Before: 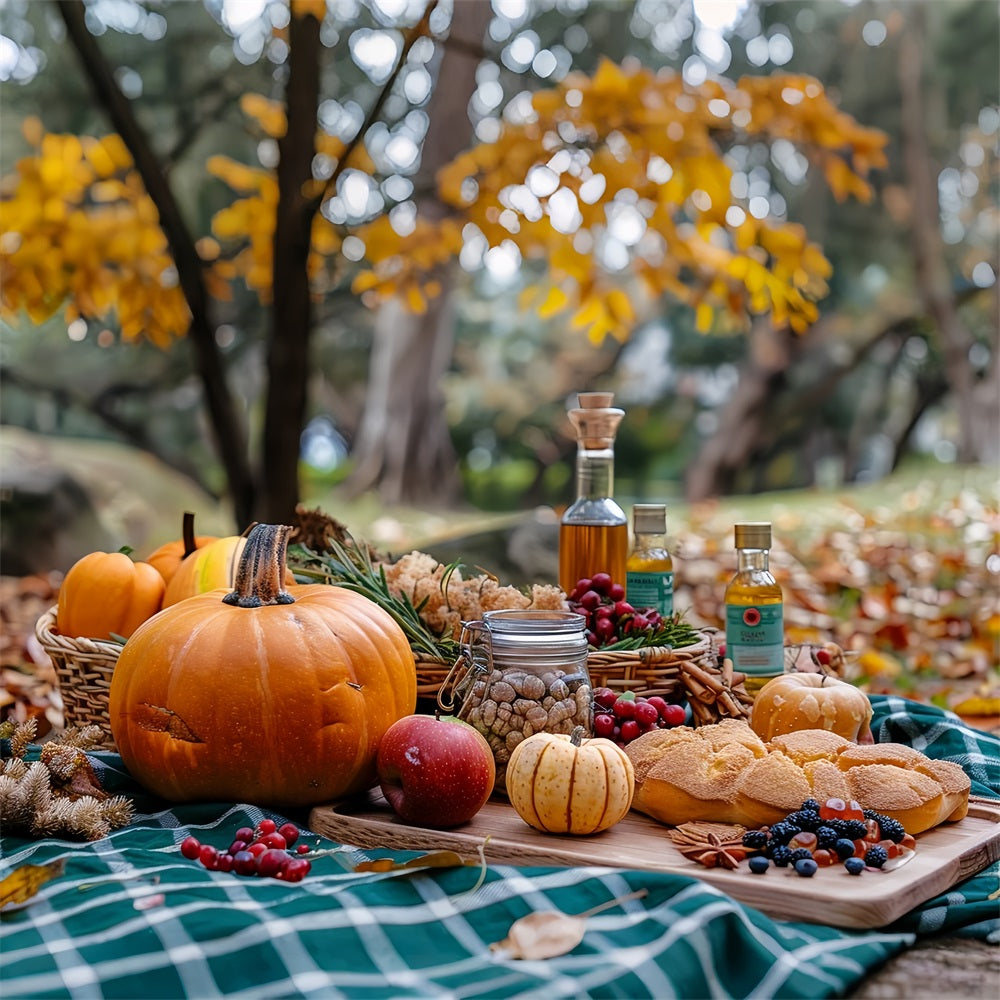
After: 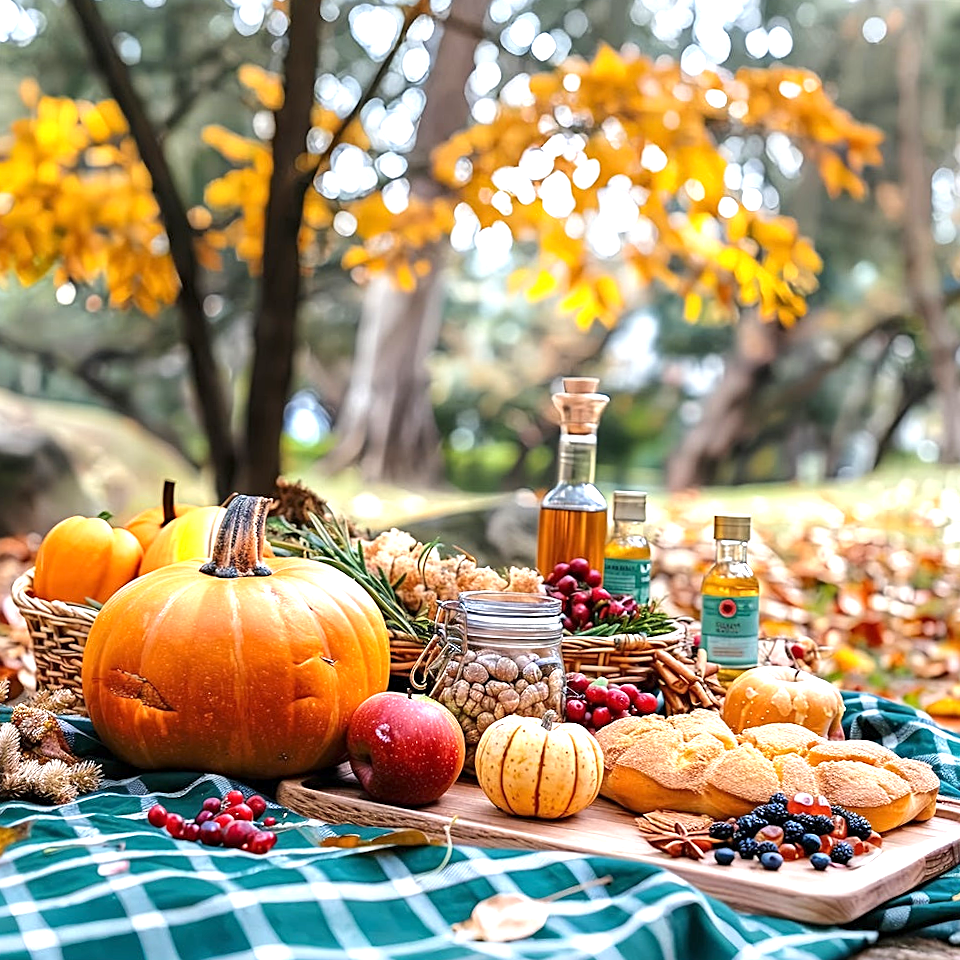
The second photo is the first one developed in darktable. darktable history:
exposure: exposure 1.16 EV, compensate exposure bias true, compensate highlight preservation false
crop and rotate: angle -2.38°
sharpen: radius 2.529, amount 0.323
